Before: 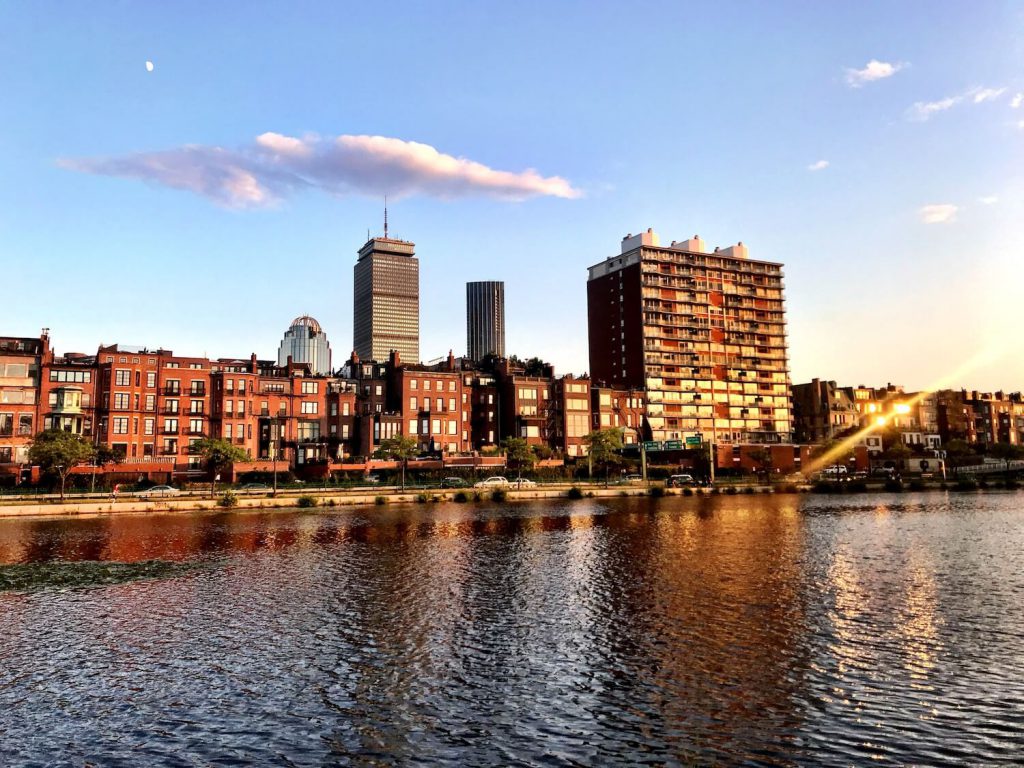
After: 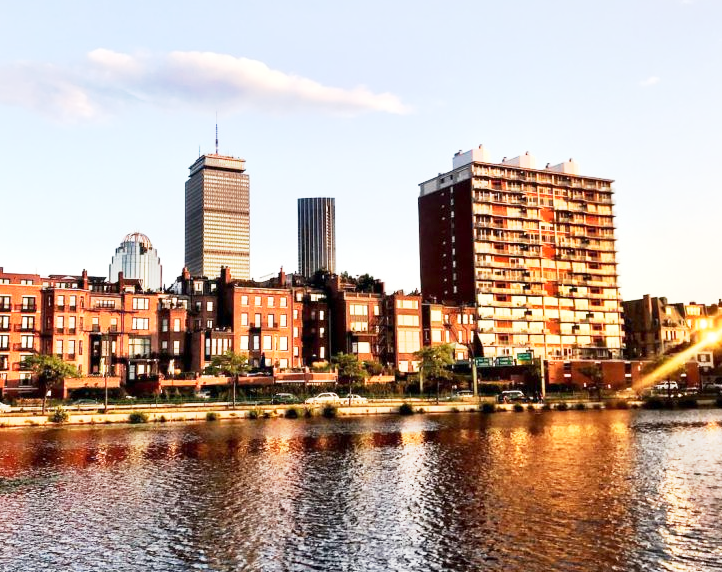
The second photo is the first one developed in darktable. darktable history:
tone equalizer: -8 EV -0.761 EV, -7 EV -0.703 EV, -6 EV -0.628 EV, -5 EV -0.401 EV, -3 EV 0.384 EV, -2 EV 0.6 EV, -1 EV 0.691 EV, +0 EV 0.748 EV, smoothing diameter 24.96%, edges refinement/feathering 6.16, preserve details guided filter
base curve: curves: ch0 [(0, 0) (0.088, 0.125) (0.176, 0.251) (0.354, 0.501) (0.613, 0.749) (1, 0.877)], preserve colors none
crop and rotate: left 16.566%, top 10.938%, right 12.832%, bottom 14.568%
